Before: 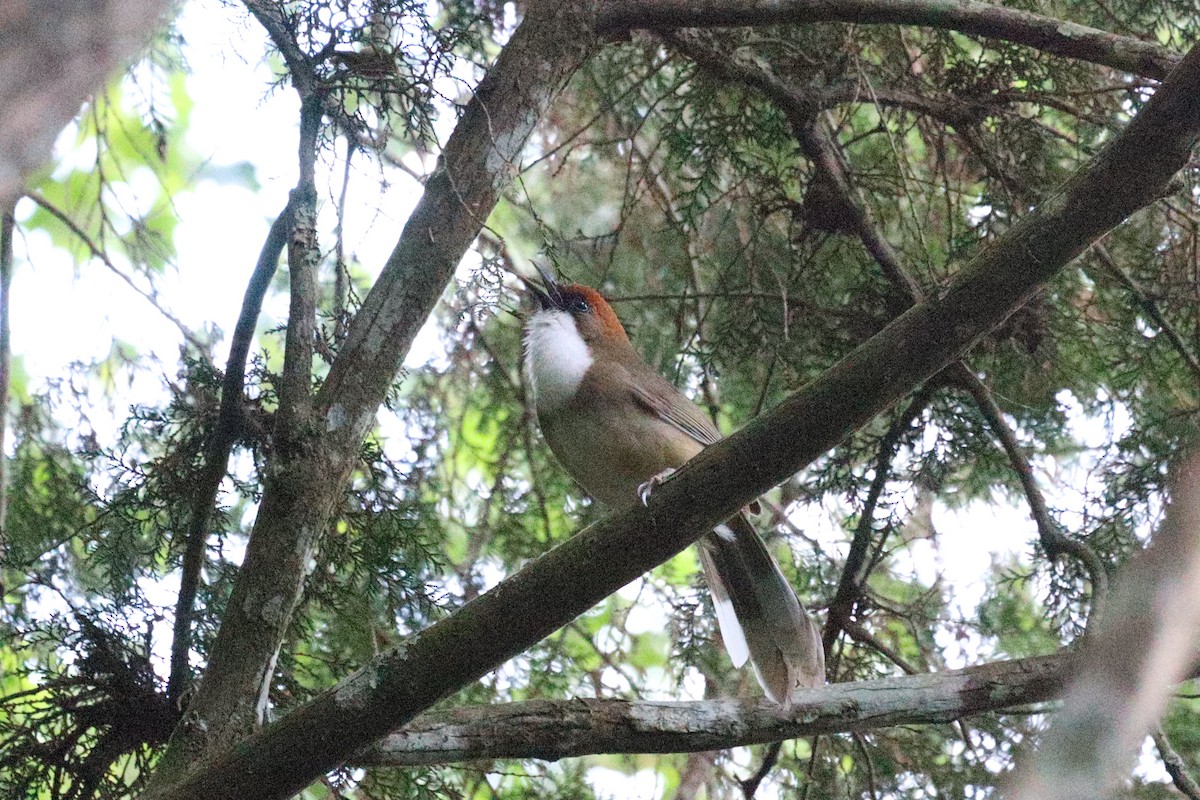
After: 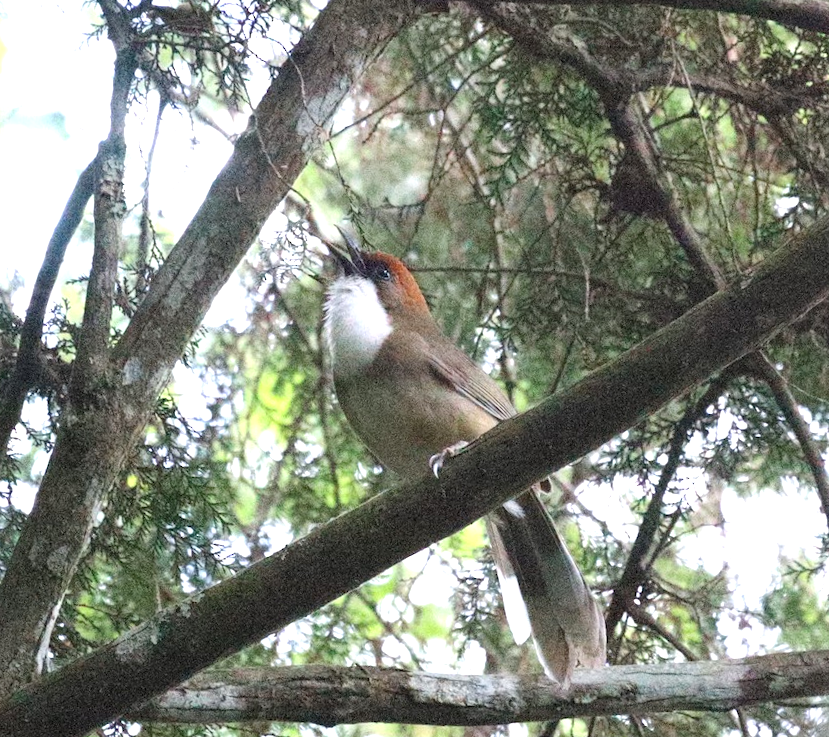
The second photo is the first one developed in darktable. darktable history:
exposure: exposure 0.556 EV, compensate highlight preservation false
crop and rotate: angle -3.29°, left 14.138%, top 0.022%, right 10.931%, bottom 0.015%
contrast brightness saturation: saturation -0.066
